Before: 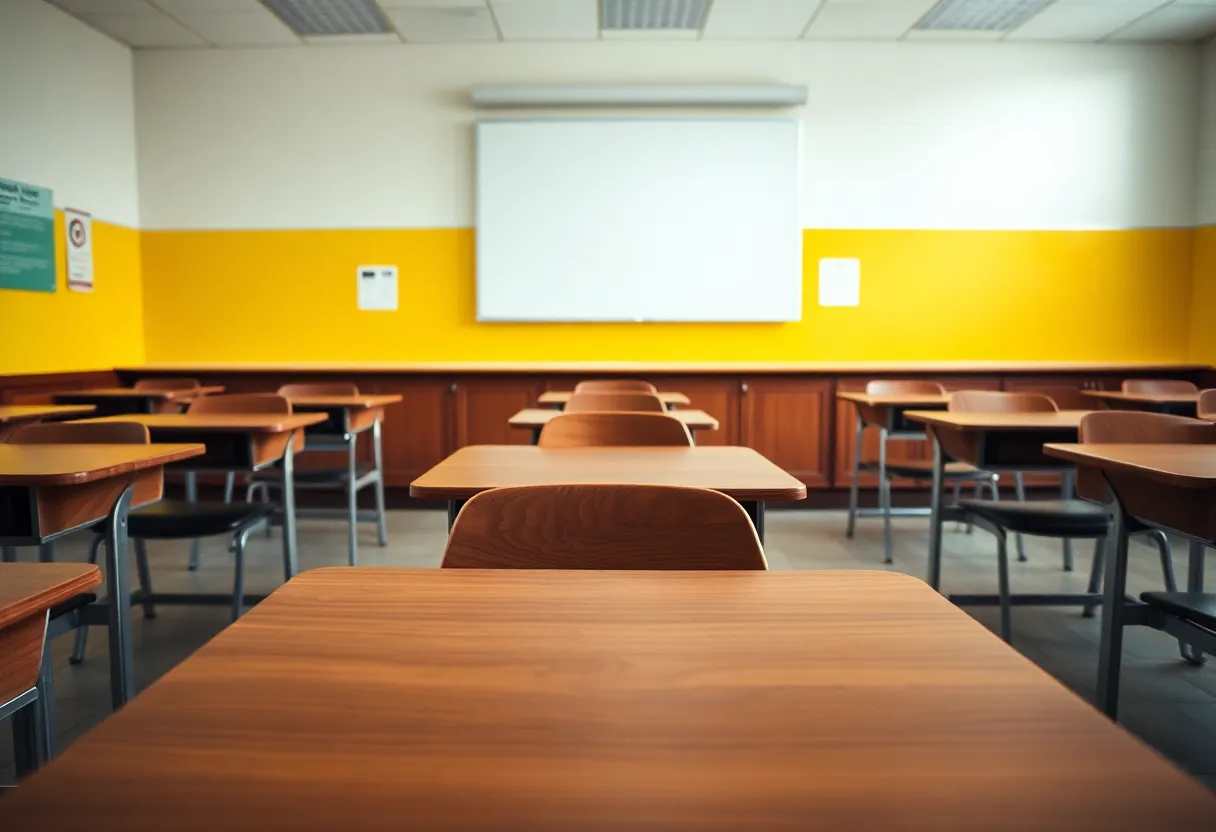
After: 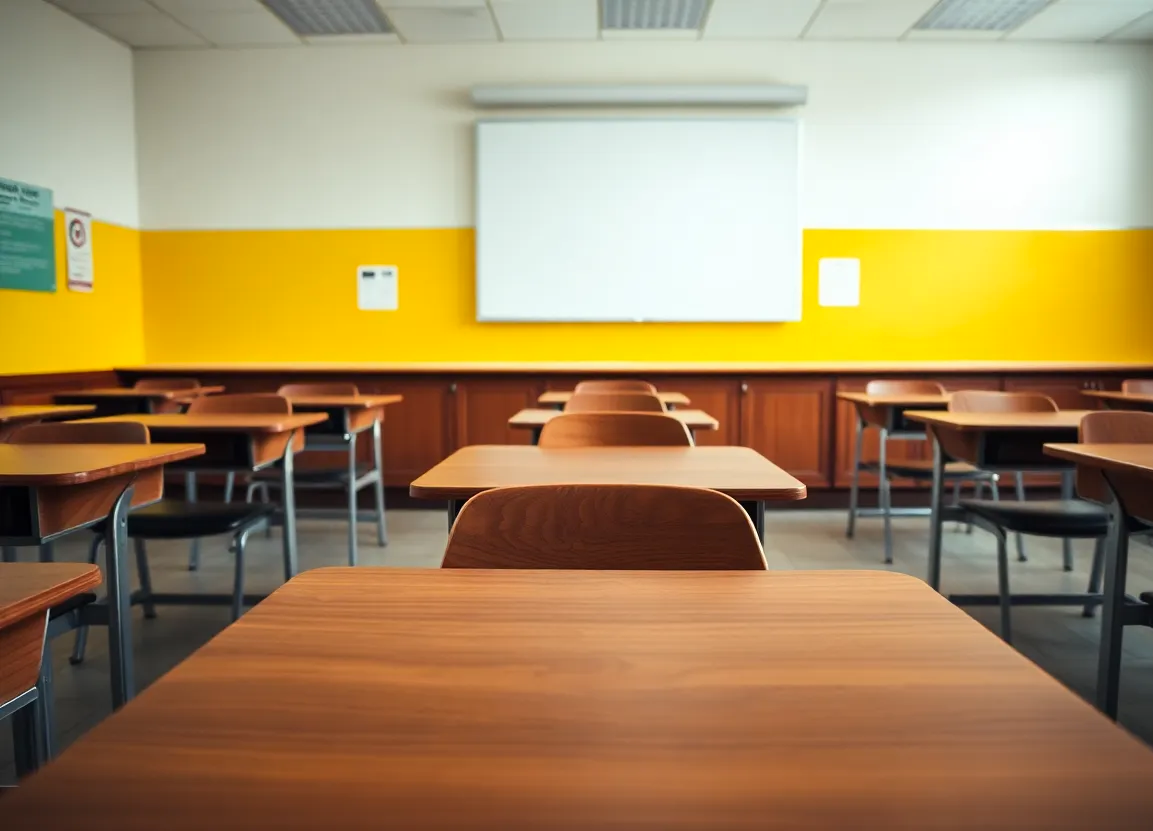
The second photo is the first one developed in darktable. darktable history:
color zones: curves: ch0 [(0.224, 0.526) (0.75, 0.5)]; ch1 [(0.055, 0.526) (0.224, 0.761) (0.377, 0.526) (0.75, 0.5)], mix -91.04%
crop and rotate: left 0%, right 5.118%
